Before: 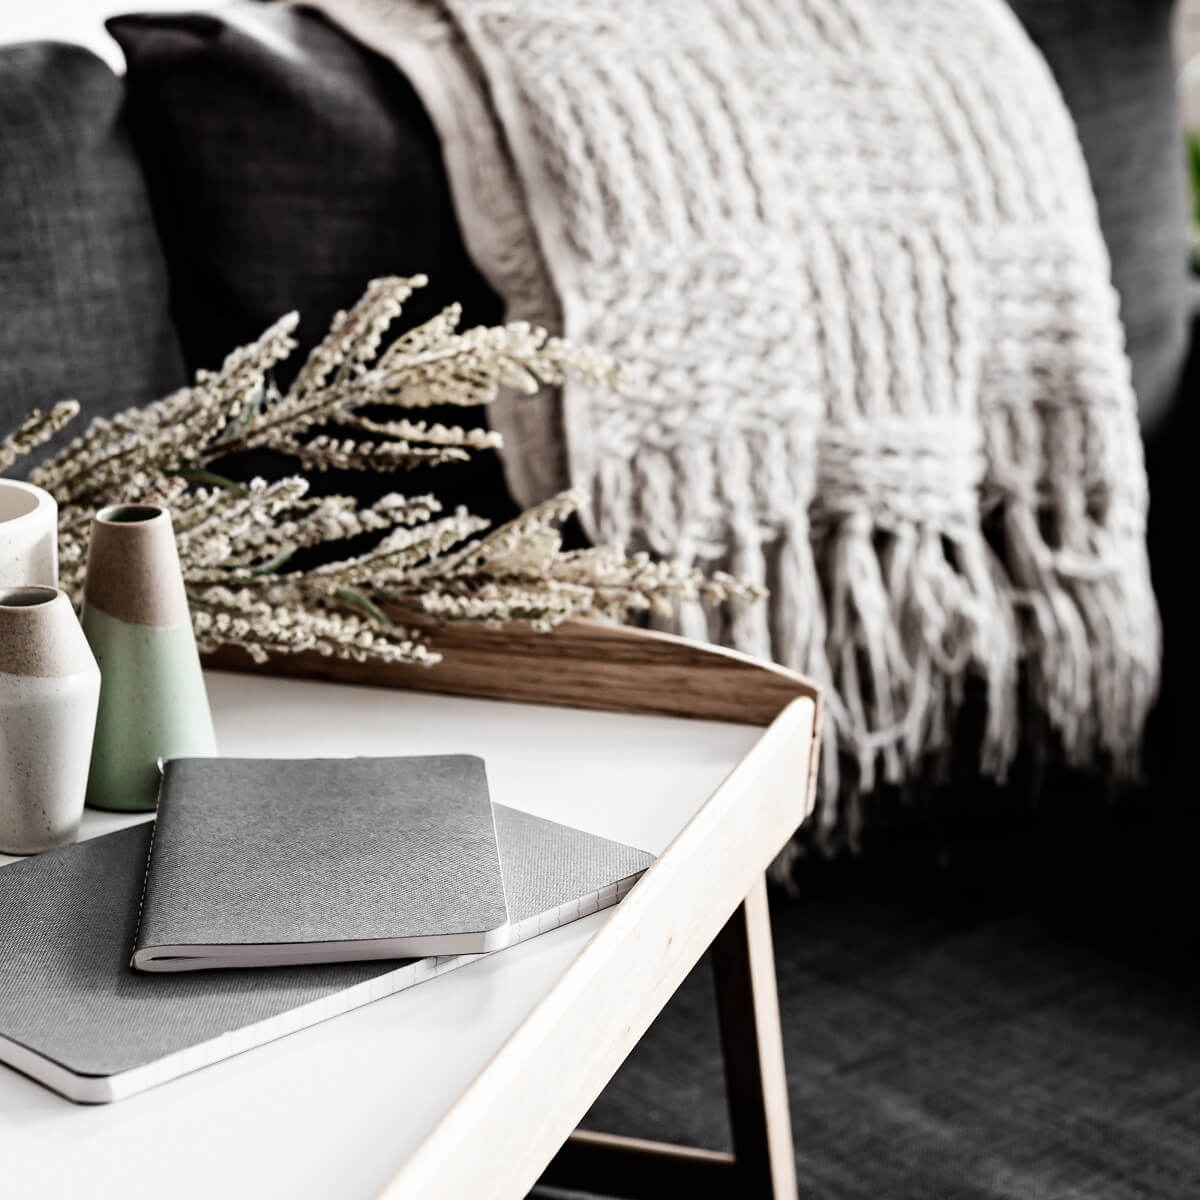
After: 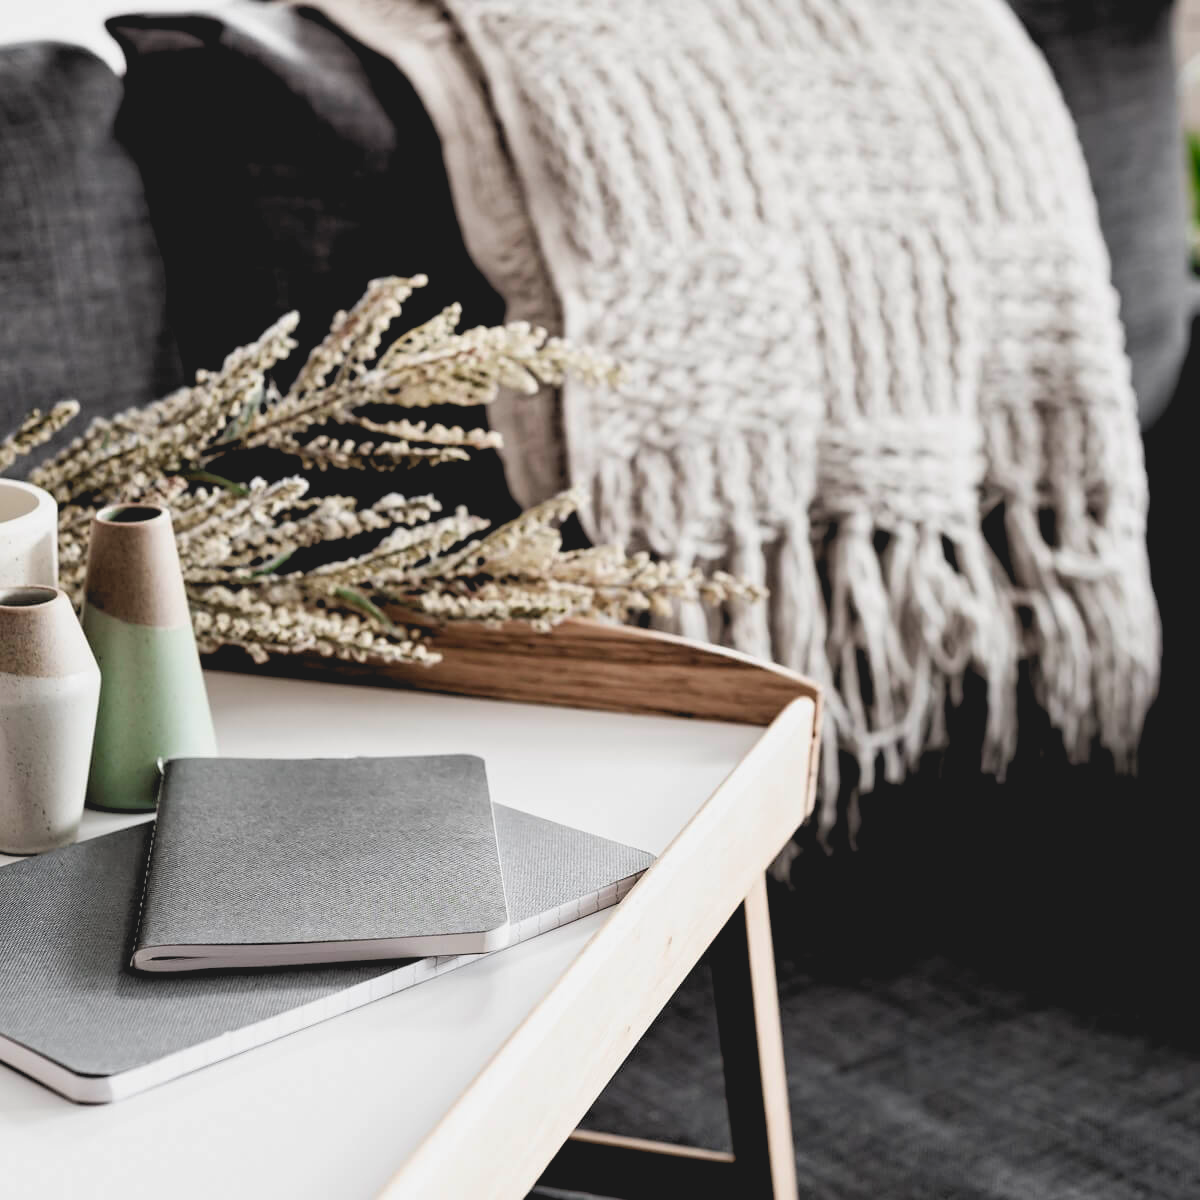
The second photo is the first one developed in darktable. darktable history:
rgb levels: levels [[0.01, 0.419, 0.839], [0, 0.5, 1], [0, 0.5, 1]]
contrast brightness saturation: contrast -0.19, saturation 0.19
